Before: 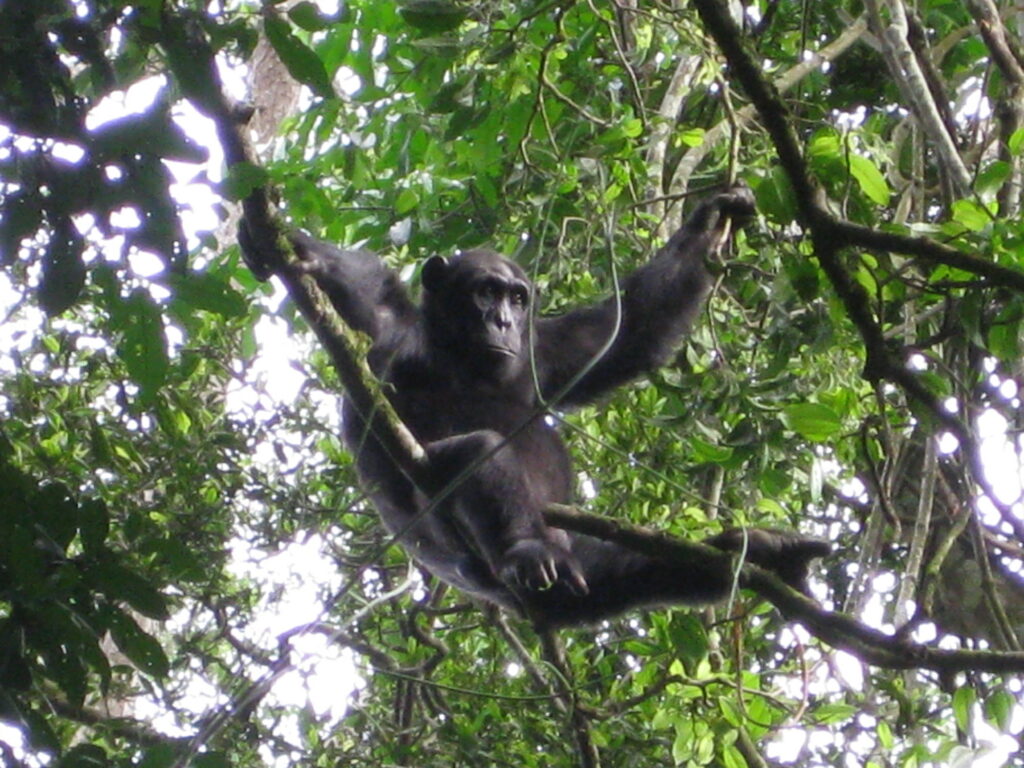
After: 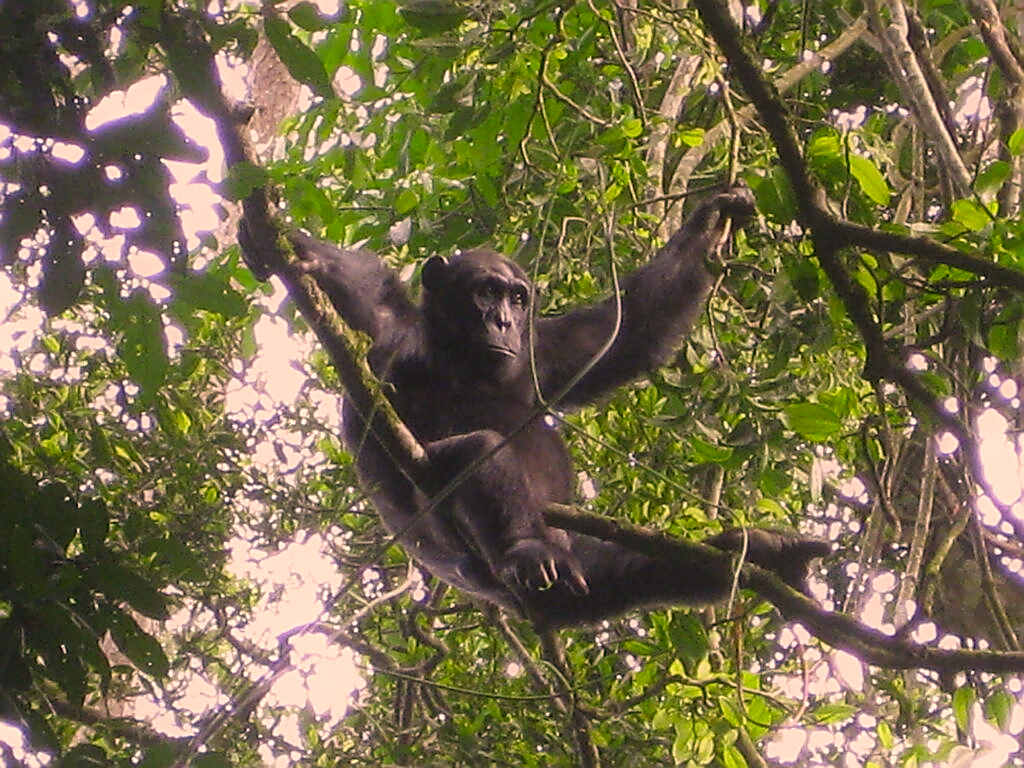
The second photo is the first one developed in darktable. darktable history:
contrast equalizer: y [[0.439, 0.44, 0.442, 0.457, 0.493, 0.498], [0.5 ×6], [0.5 ×6], [0 ×6], [0 ×6]]
sharpen: radius 1.4, amount 1.25, threshold 0.7
white balance: red 1, blue 1
color correction: highlights a* 17.88, highlights b* 18.79
